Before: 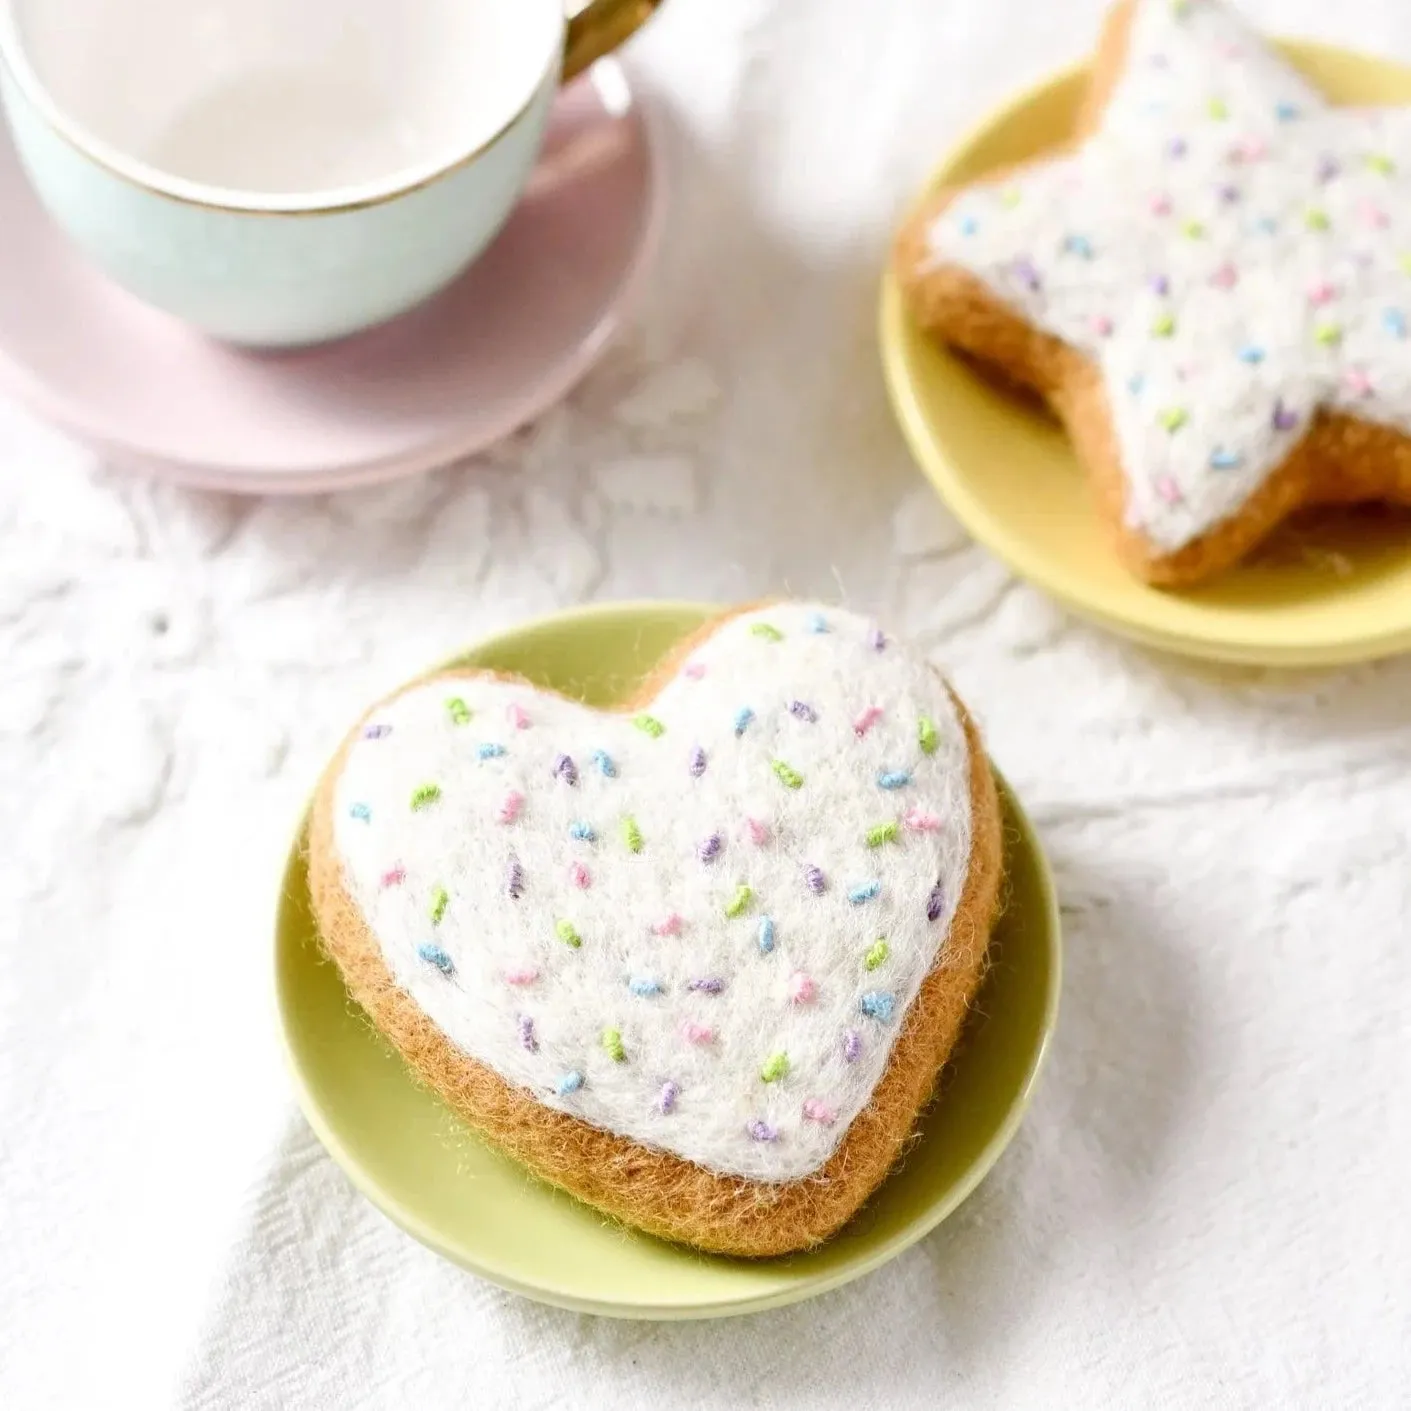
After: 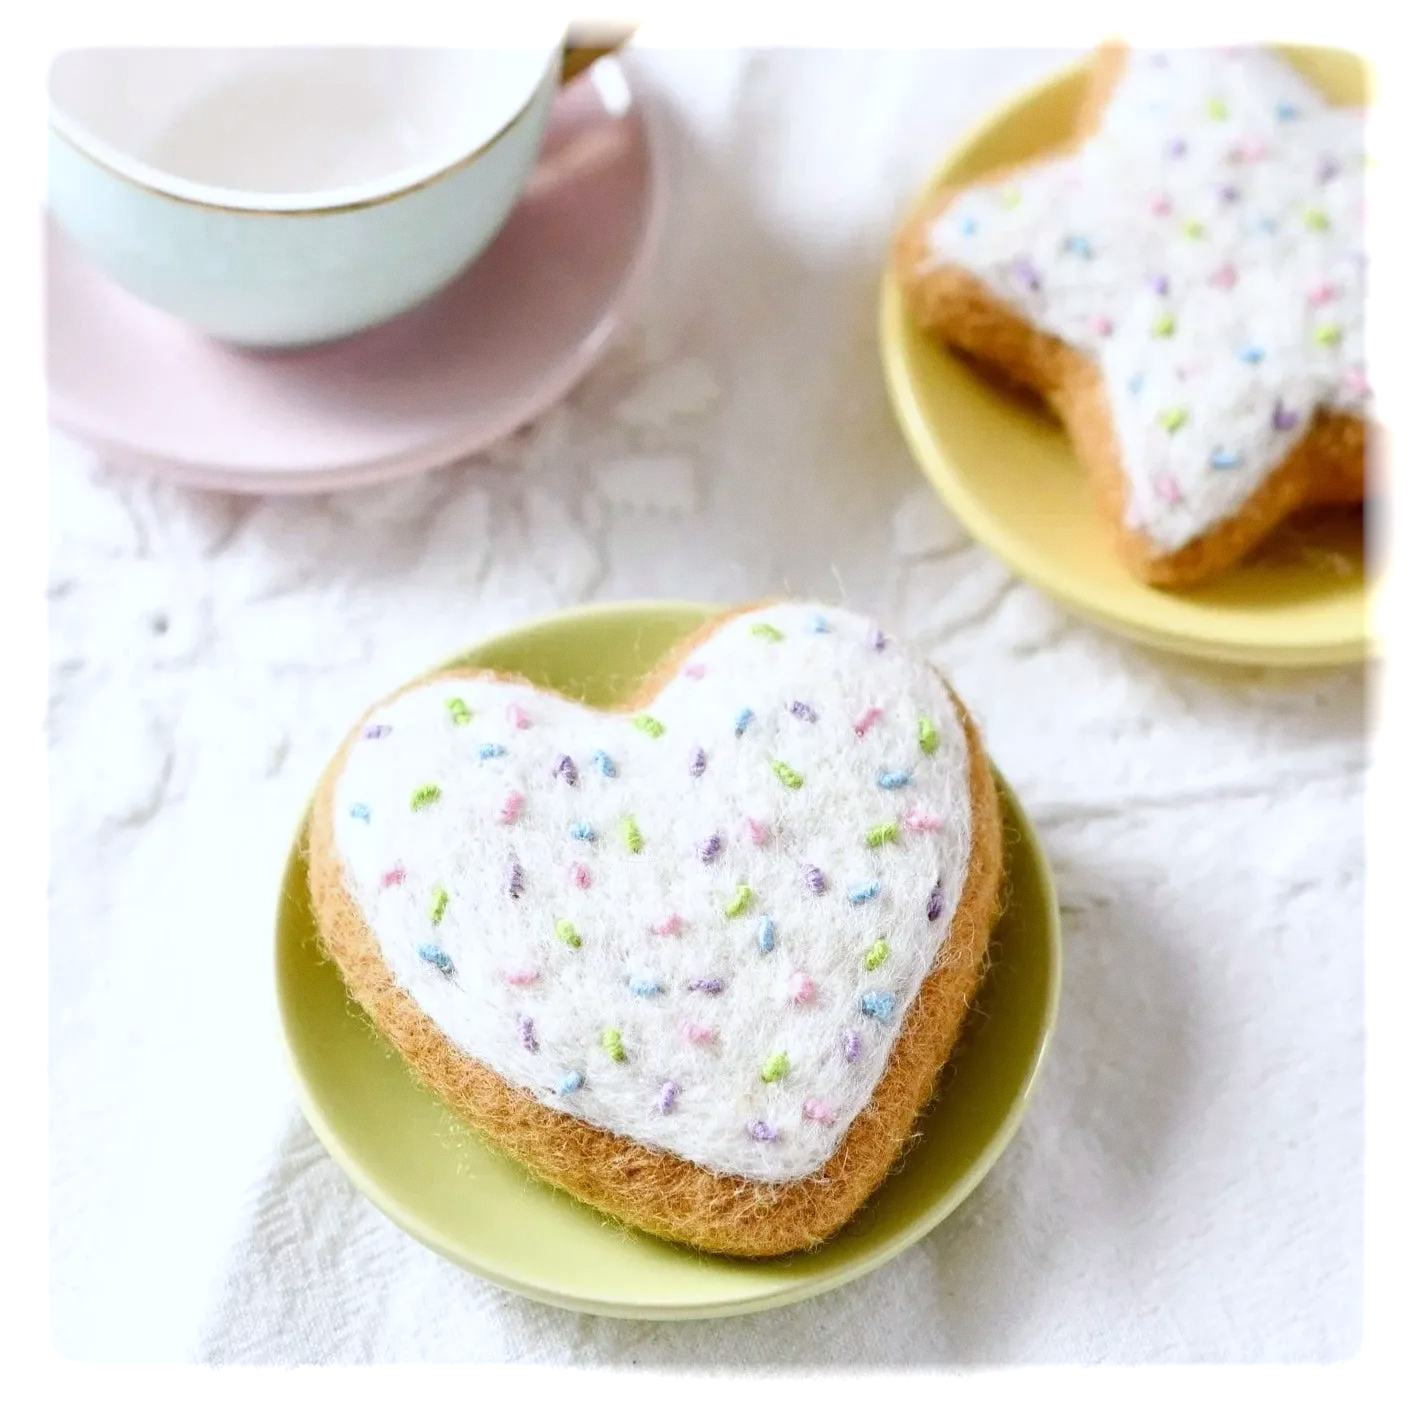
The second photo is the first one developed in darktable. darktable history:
white balance: red 0.974, blue 1.044
grain: coarseness 0.09 ISO, strength 10%
vignetting: fall-off start 93%, fall-off radius 5%, brightness 1, saturation -0.49, automatic ratio true, width/height ratio 1.332, shape 0.04, unbound false
